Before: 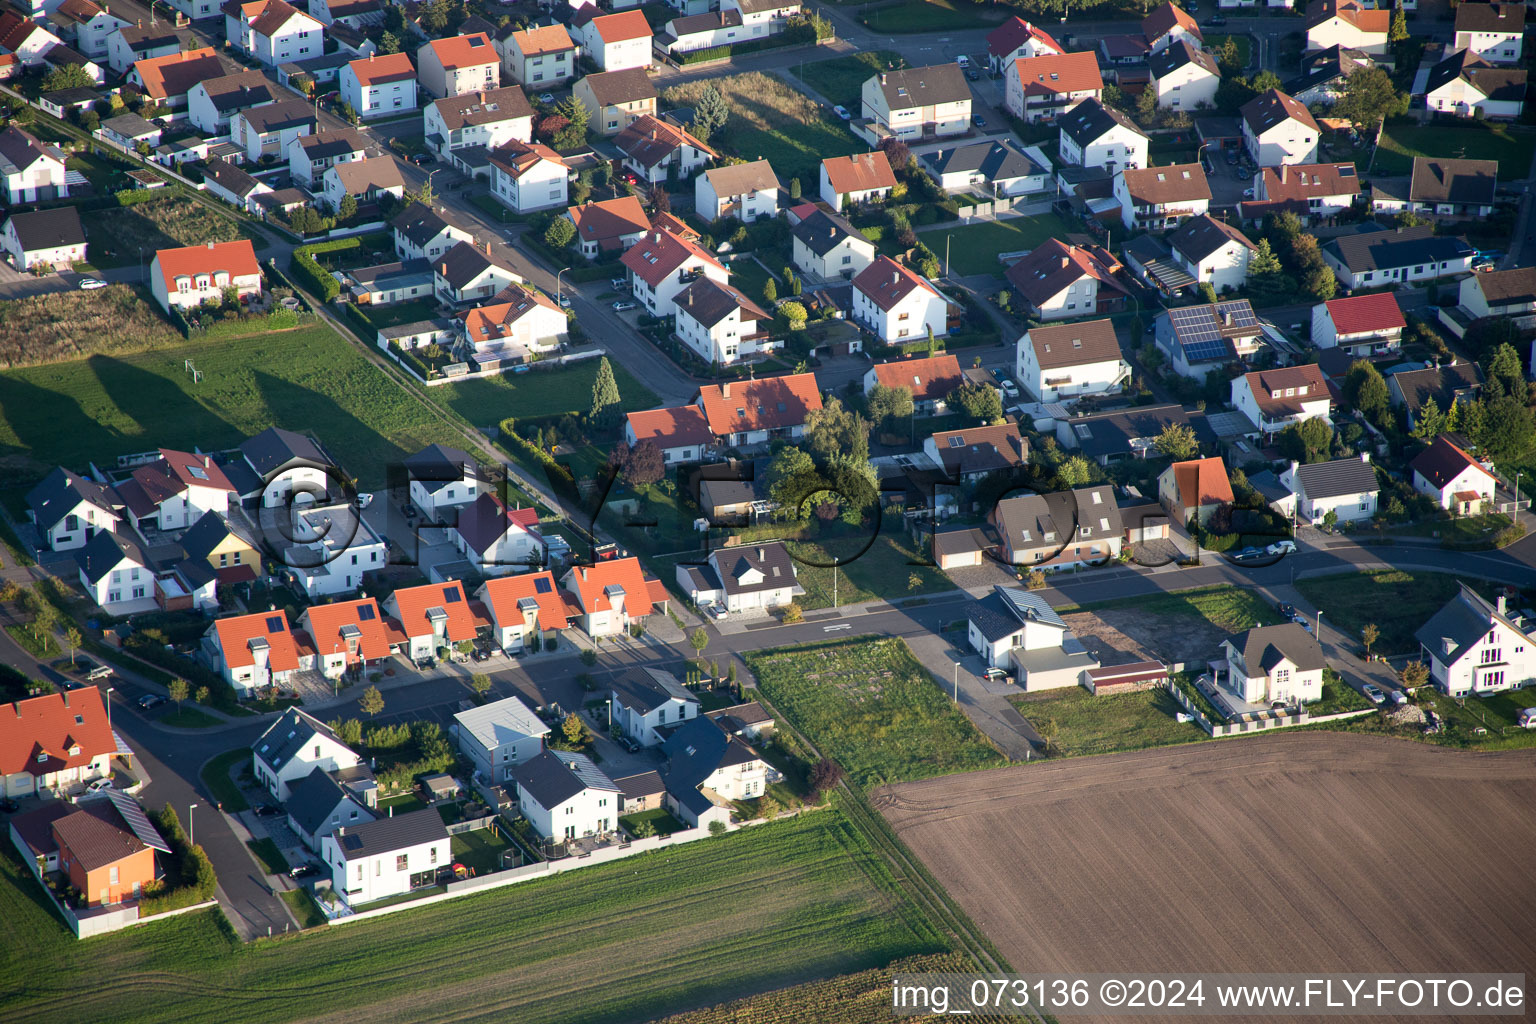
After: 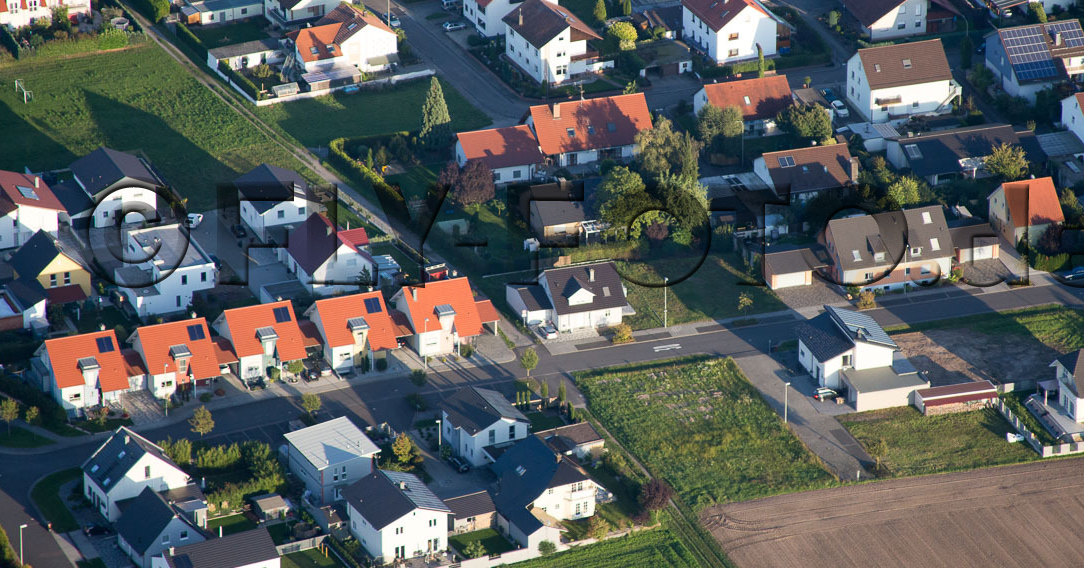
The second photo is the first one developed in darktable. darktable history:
crop: left 11.1%, top 27.353%, right 18.327%, bottom 17.129%
